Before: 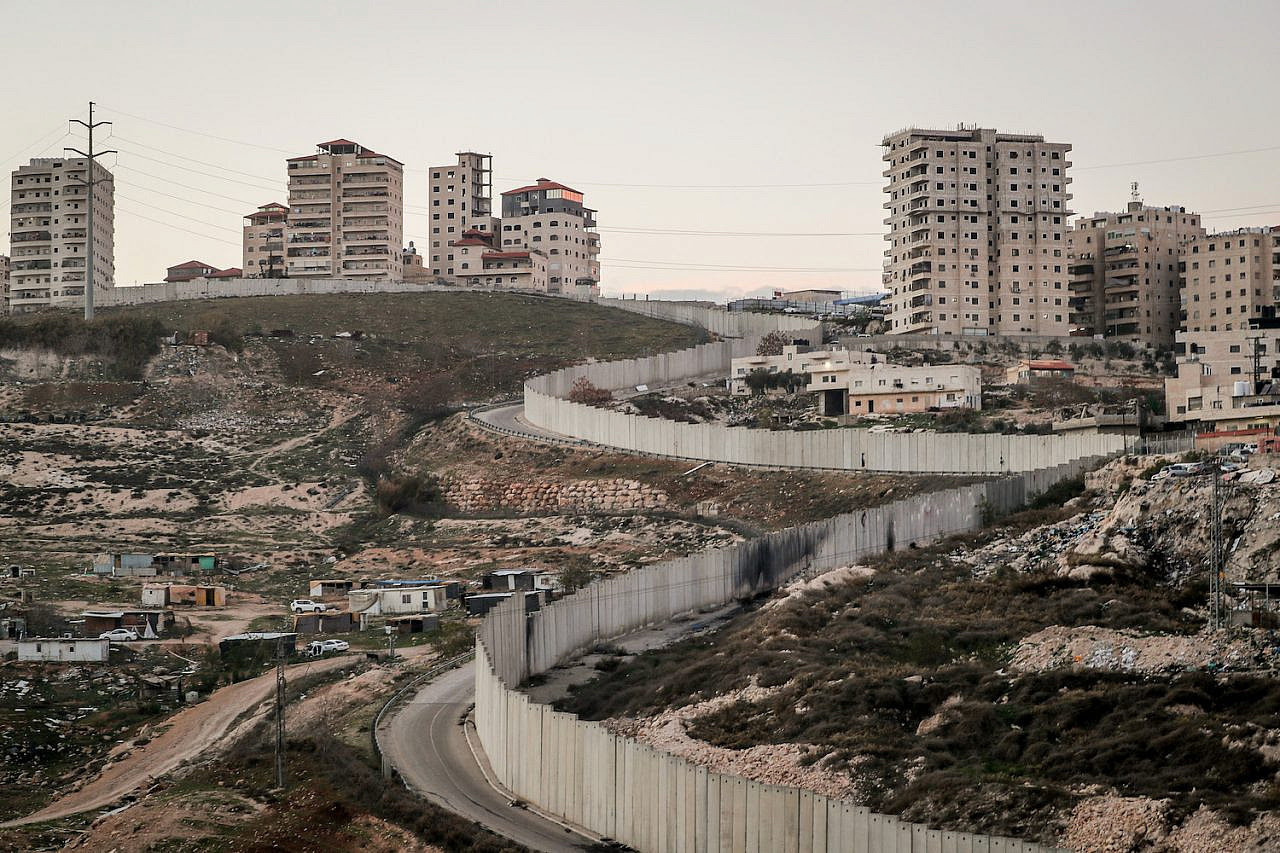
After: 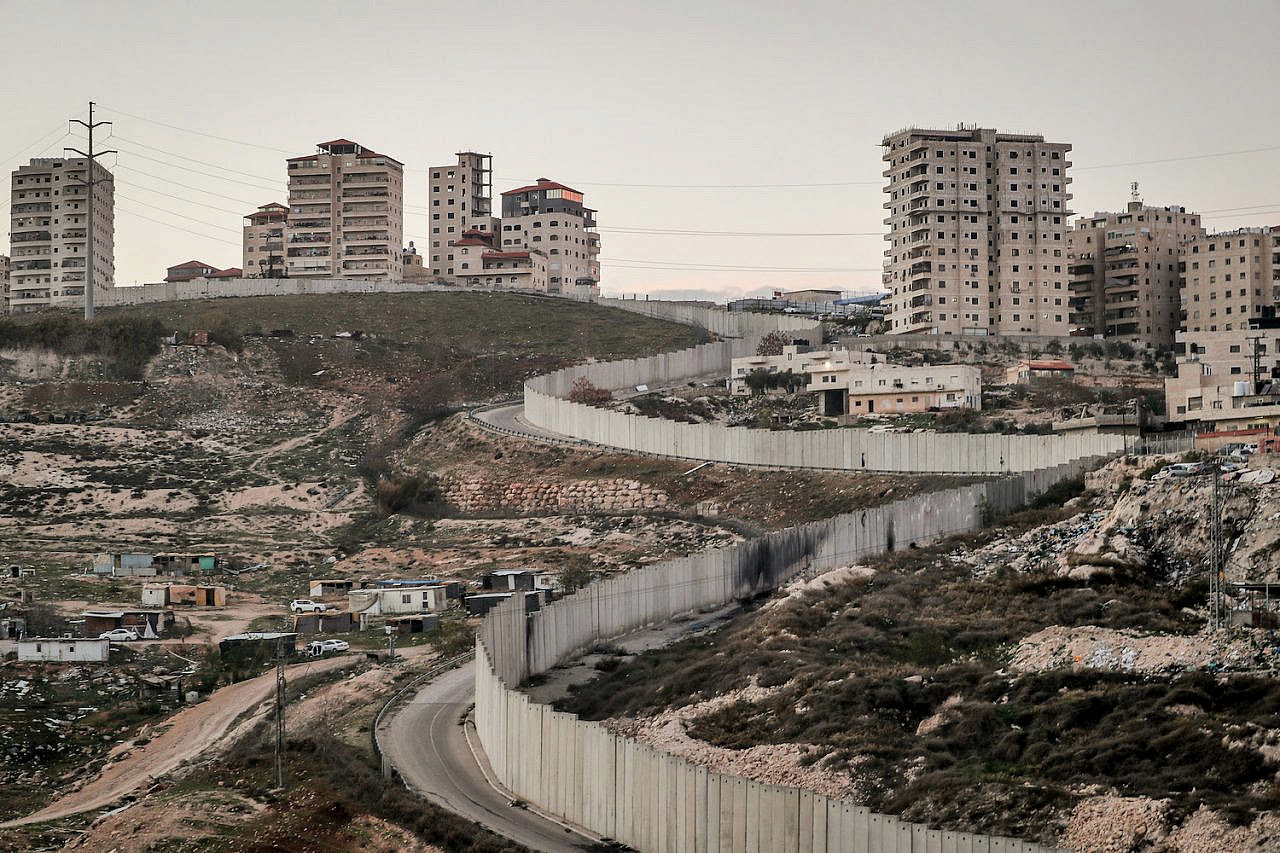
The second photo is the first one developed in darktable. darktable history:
local contrast: mode bilateral grid, contrast 10, coarseness 26, detail 111%, midtone range 0.2
contrast brightness saturation: saturation -0.063
shadows and highlights: shadows 47.38, highlights -42.08, soften with gaussian
